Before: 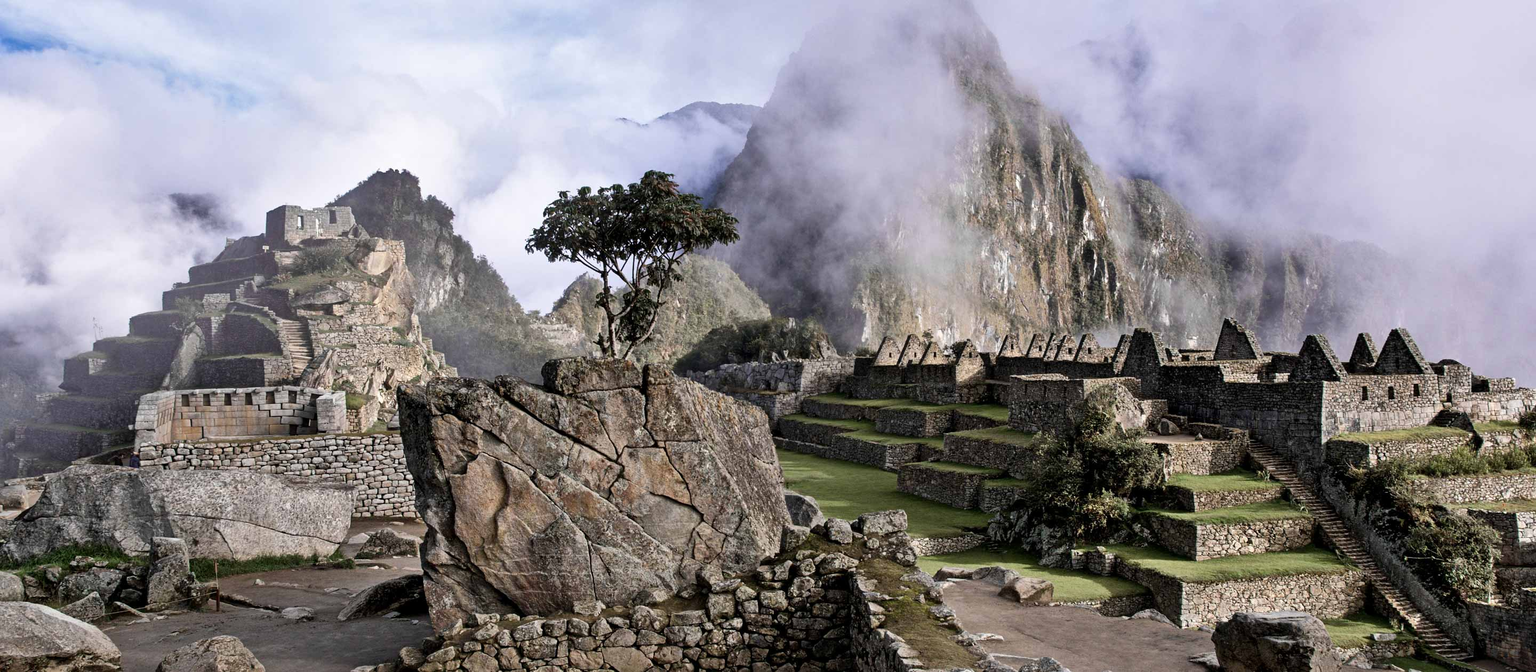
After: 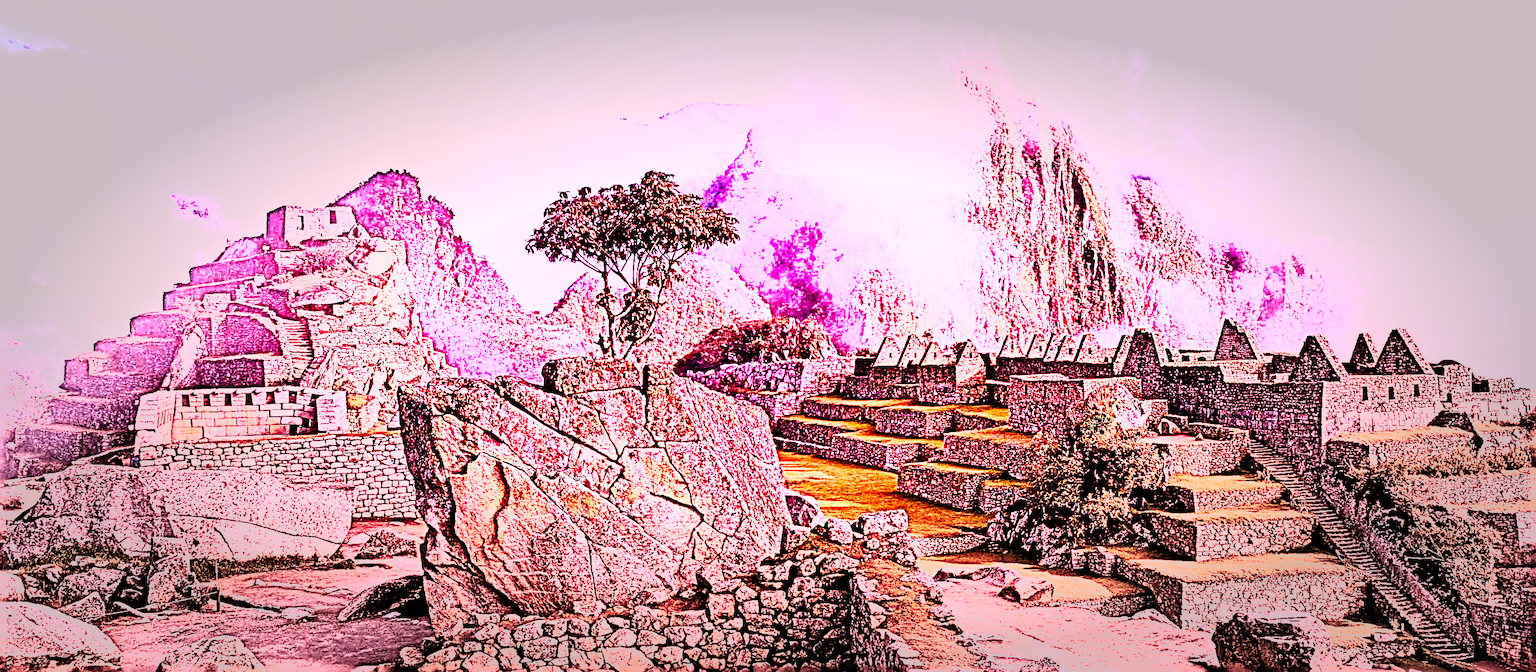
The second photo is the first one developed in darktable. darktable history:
base curve: curves: ch0 [(0, 0) (0.028, 0.03) (0.121, 0.232) (0.46, 0.748) (0.859, 0.968) (1, 1)], preserve colors none
shadows and highlights: low approximation 0.01, soften with gaussian
exposure: black level correction 0.006, exposure -0.226 EV, compensate highlight preservation false
white balance: red 2.338, blue 1.424
levels: levels [0.012, 0.367, 0.697]
local contrast: mode bilateral grid, contrast 20, coarseness 19, detail 163%, midtone range 0.2
sharpen: radius 4.001, amount 2
raw denoise: noise threshold 0.005, x [[0, 0.25, 0.5, 0.75, 1] ×4]
lens correction: focal 55, aperture 5.6, camera "Canon EOS 700D", lens "(4146)"
raw chromatic aberrations: iterations once
color contrast: green-magenta contrast 1.12, blue-yellow contrast 1.95, unbound 0
vignetting: fall-off start 48.41%, automatic ratio true, width/height ratio 1.29, unbound false | blend: blend mode overlay, opacity 100%; mask: uniform (no mask)
